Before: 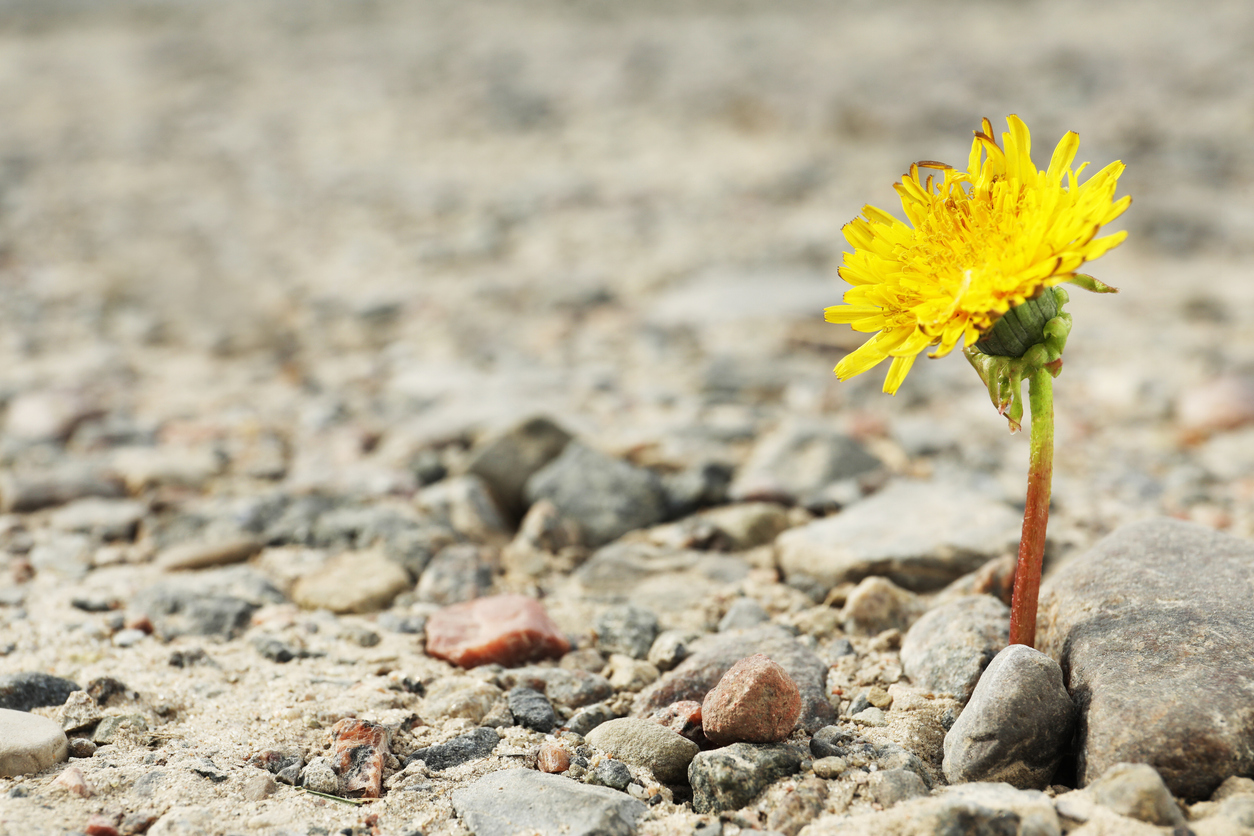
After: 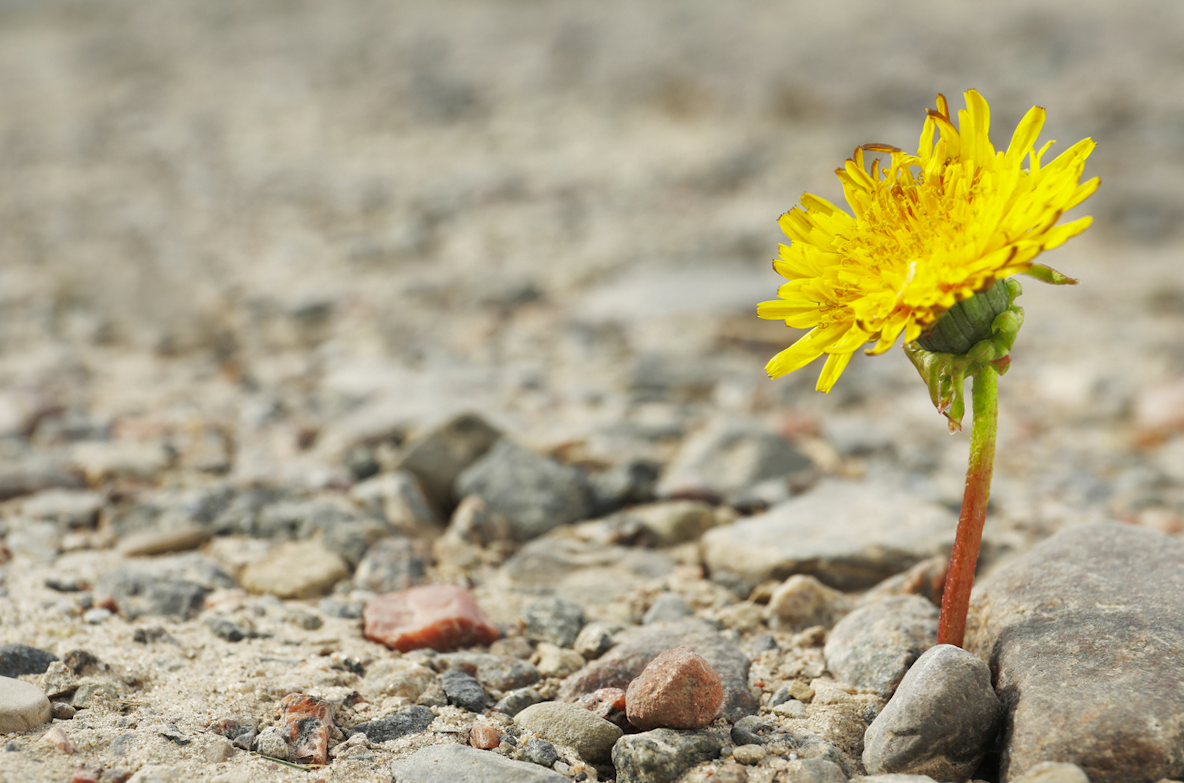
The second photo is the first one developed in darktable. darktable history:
rotate and perspective: rotation 0.062°, lens shift (vertical) 0.115, lens shift (horizontal) -0.133, crop left 0.047, crop right 0.94, crop top 0.061, crop bottom 0.94
shadows and highlights: on, module defaults
